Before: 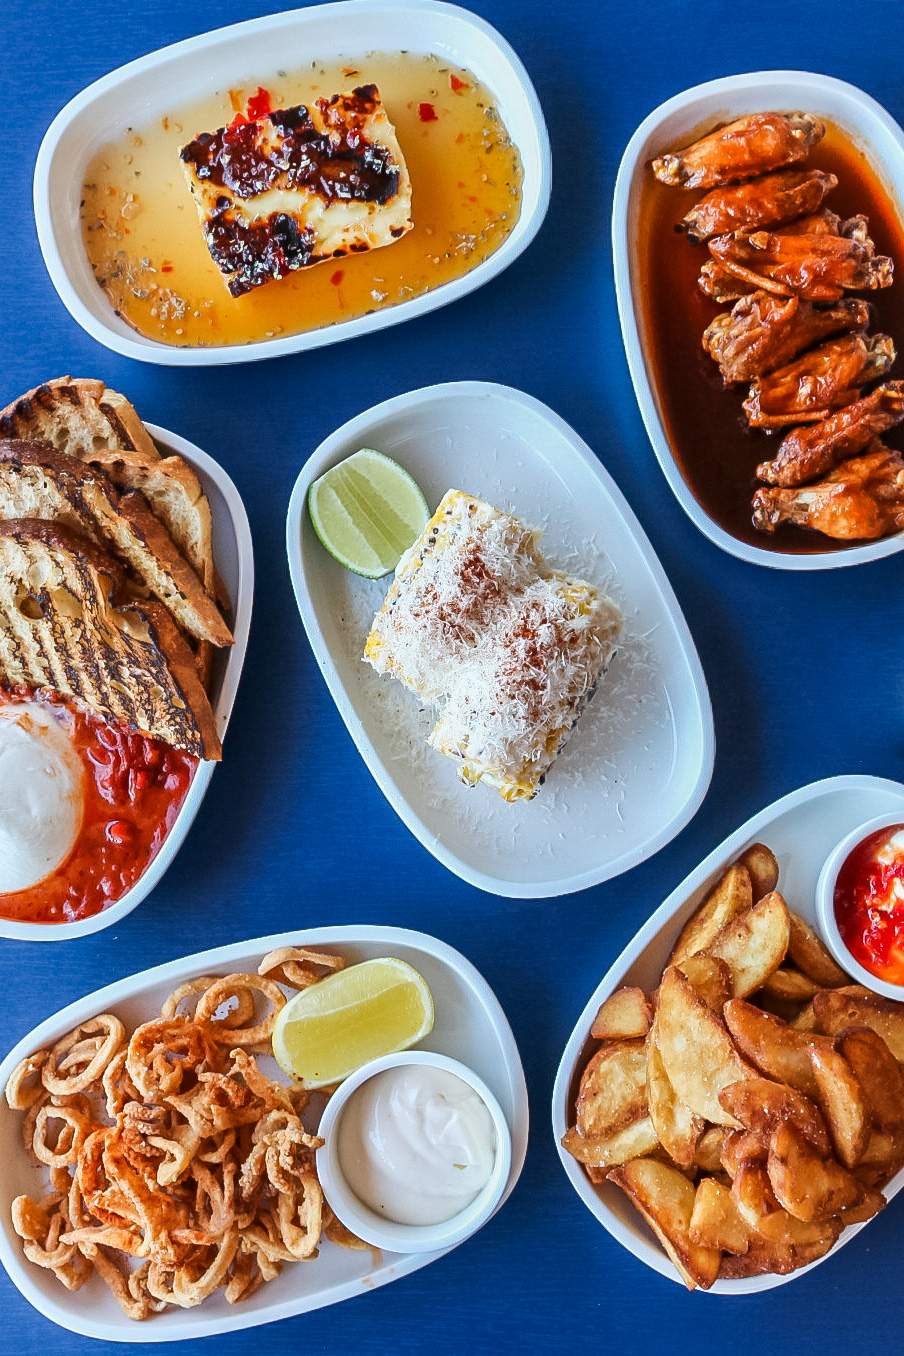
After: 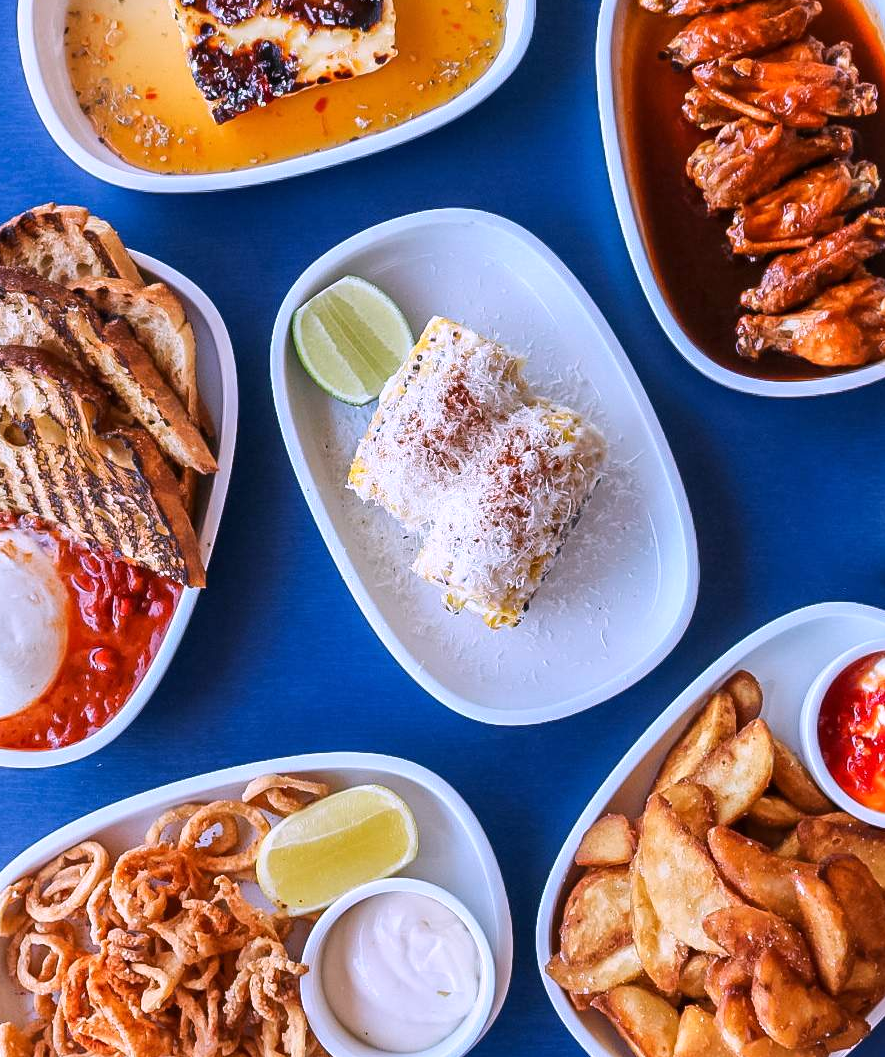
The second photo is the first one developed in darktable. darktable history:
white balance: red 1.066, blue 1.119
crop and rotate: left 1.814%, top 12.818%, right 0.25%, bottom 9.225%
